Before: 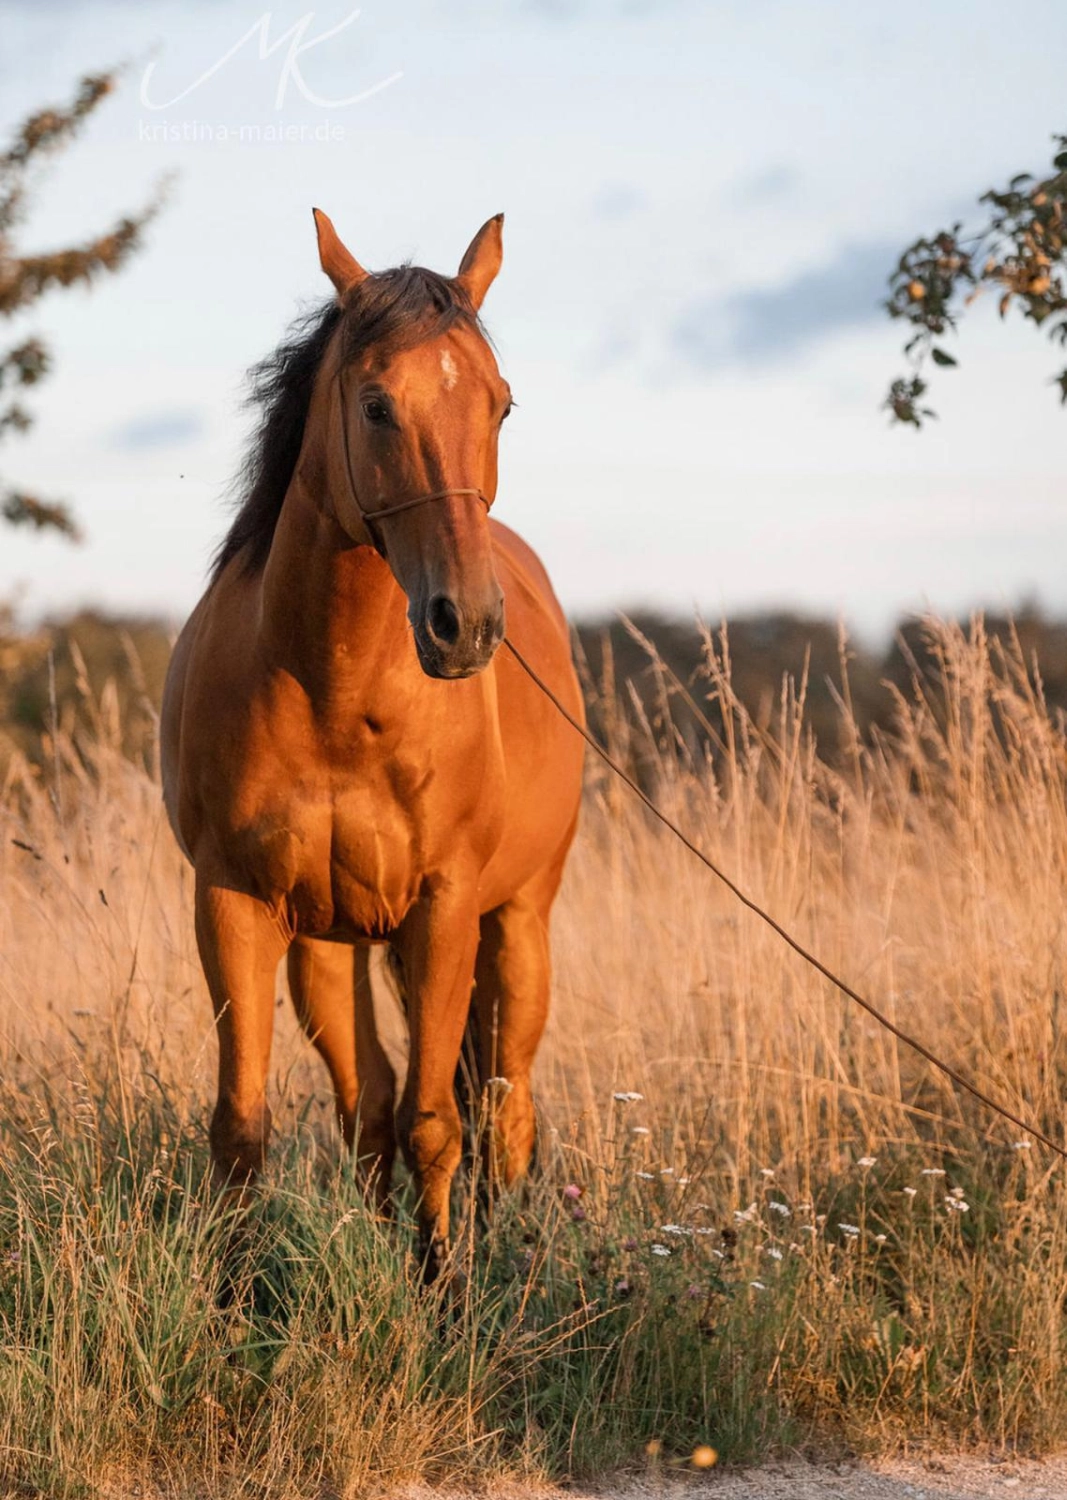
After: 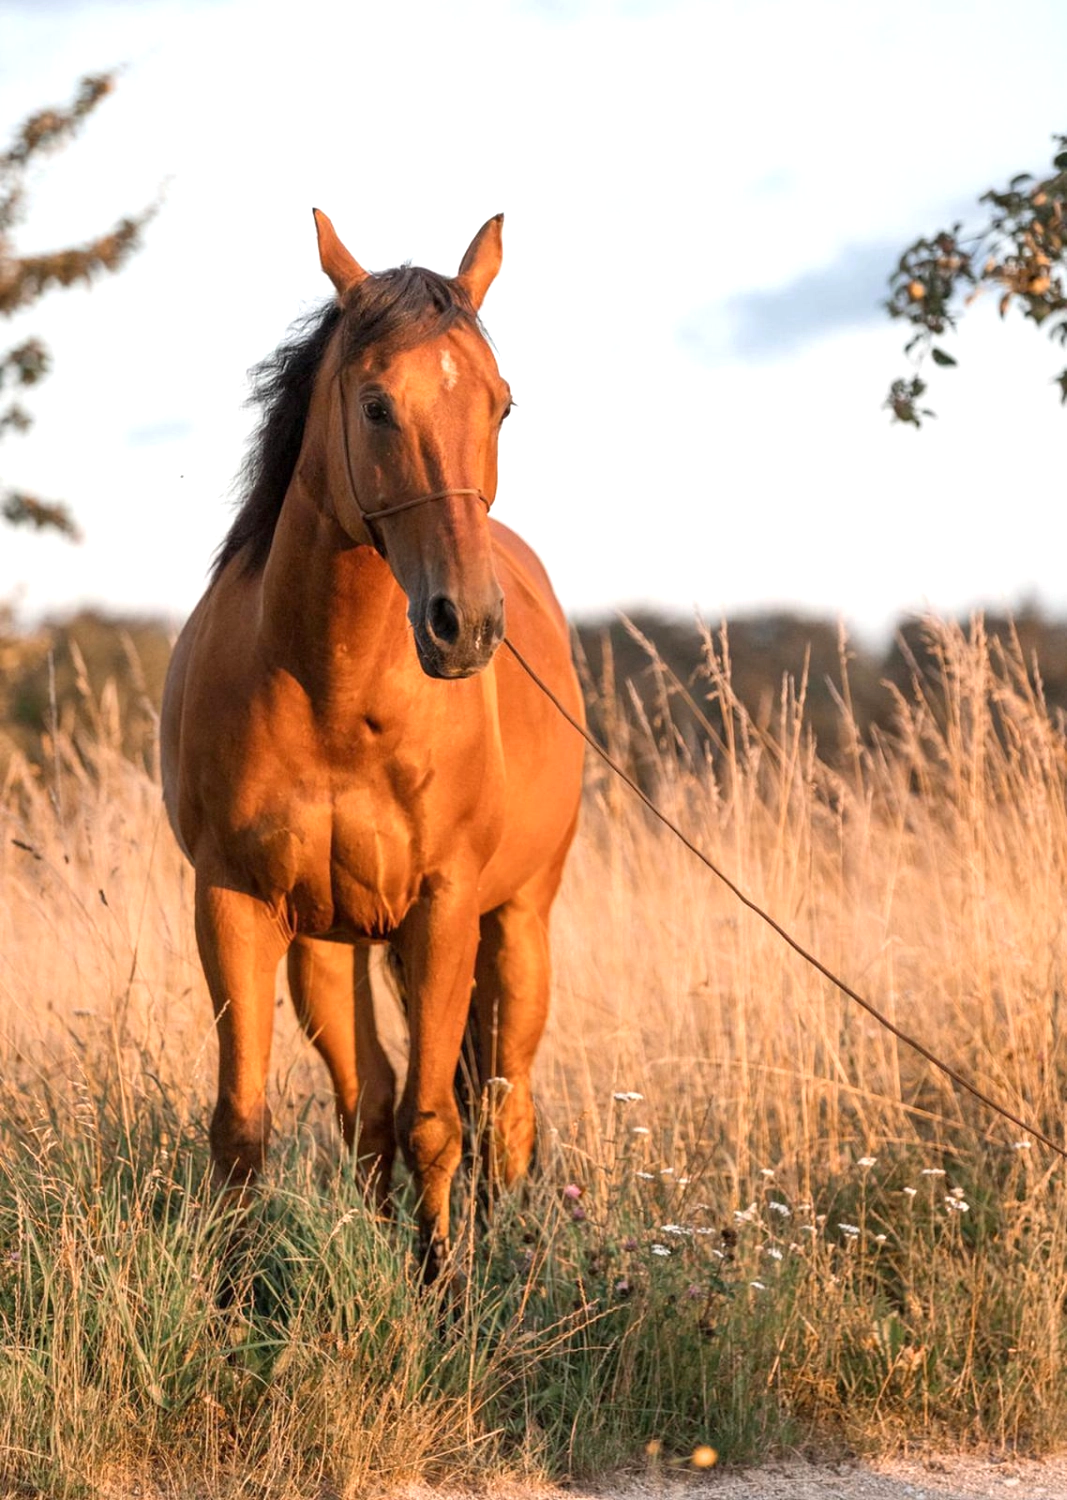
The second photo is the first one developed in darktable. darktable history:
exposure: black level correction 0.001, exposure 0.5 EV, compensate exposure bias true, compensate highlight preservation false
contrast brightness saturation: saturation -0.05
